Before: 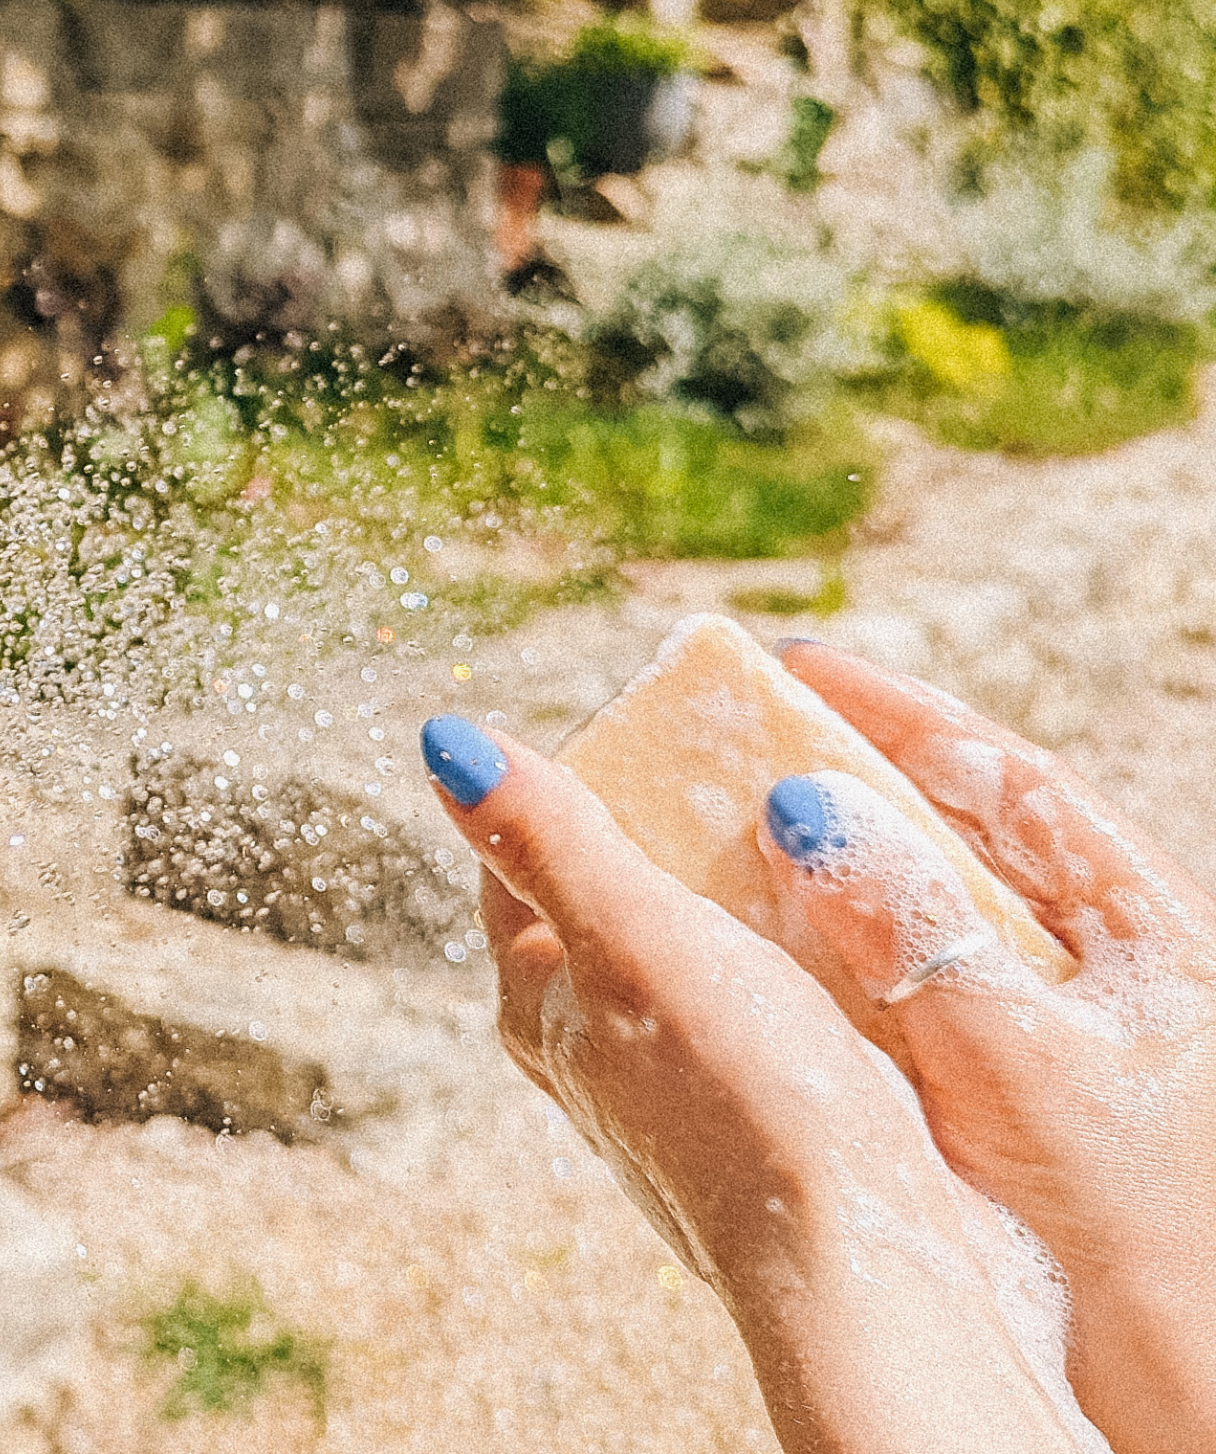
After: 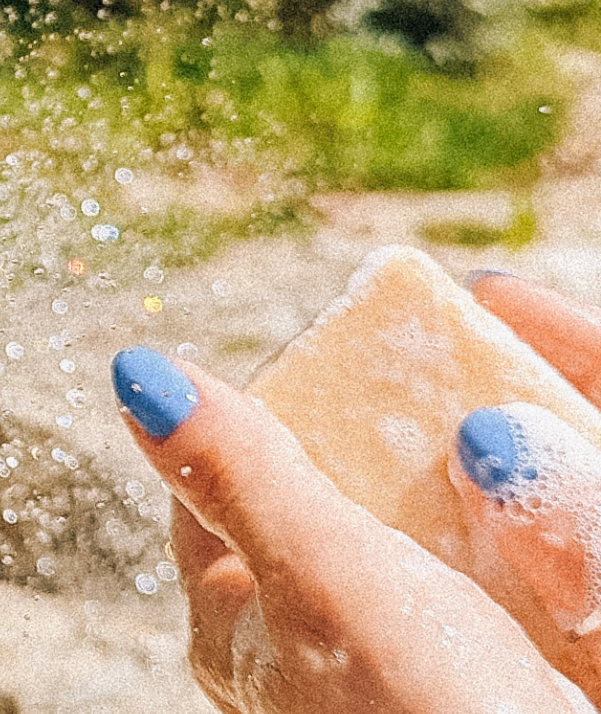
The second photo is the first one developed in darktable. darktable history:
crop: left 25.446%, top 25.32%, right 25.074%, bottom 25.508%
